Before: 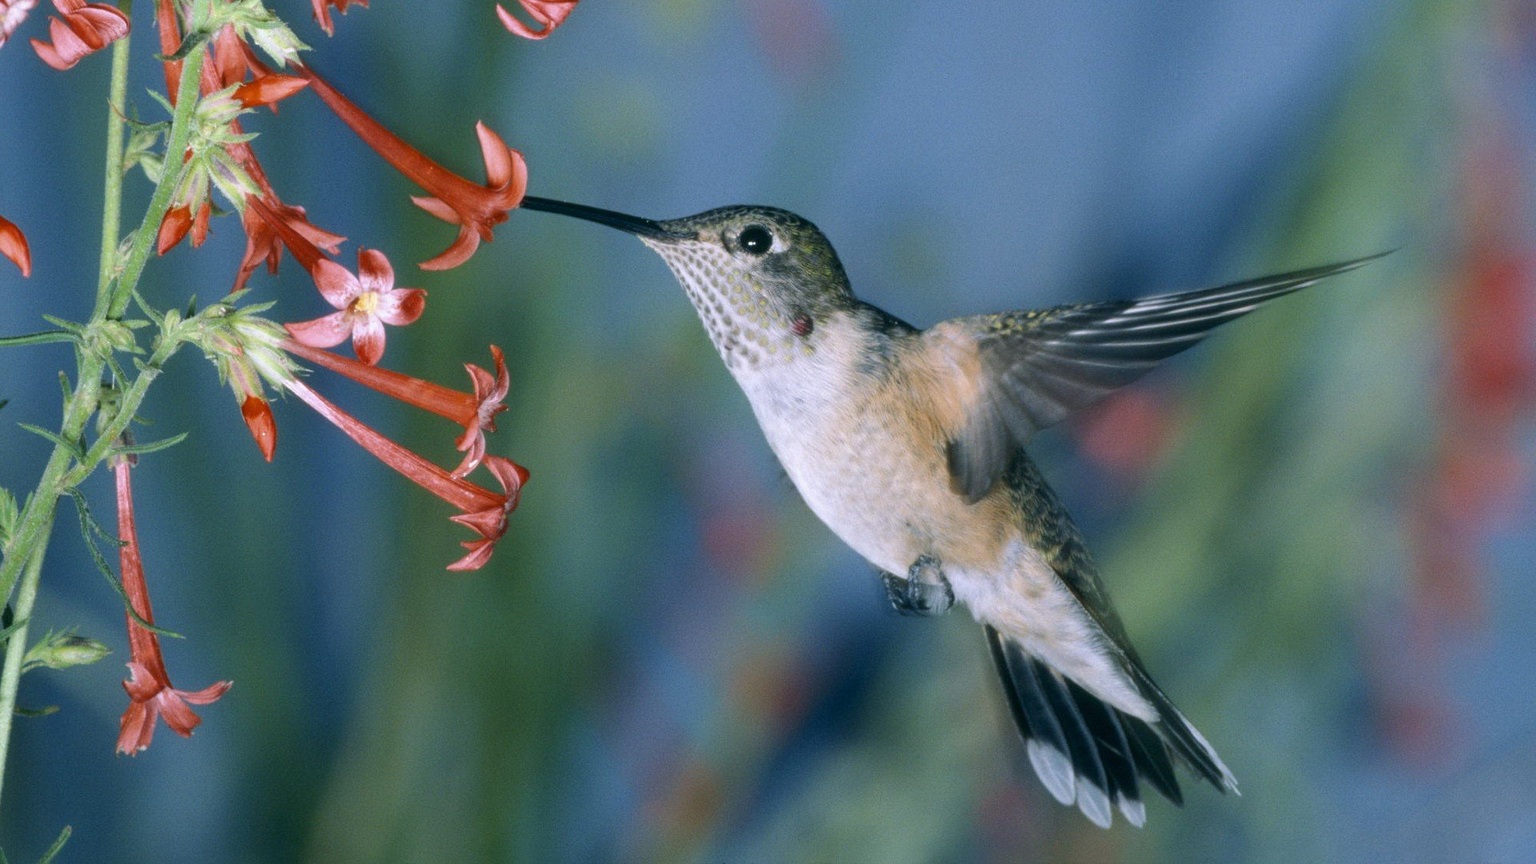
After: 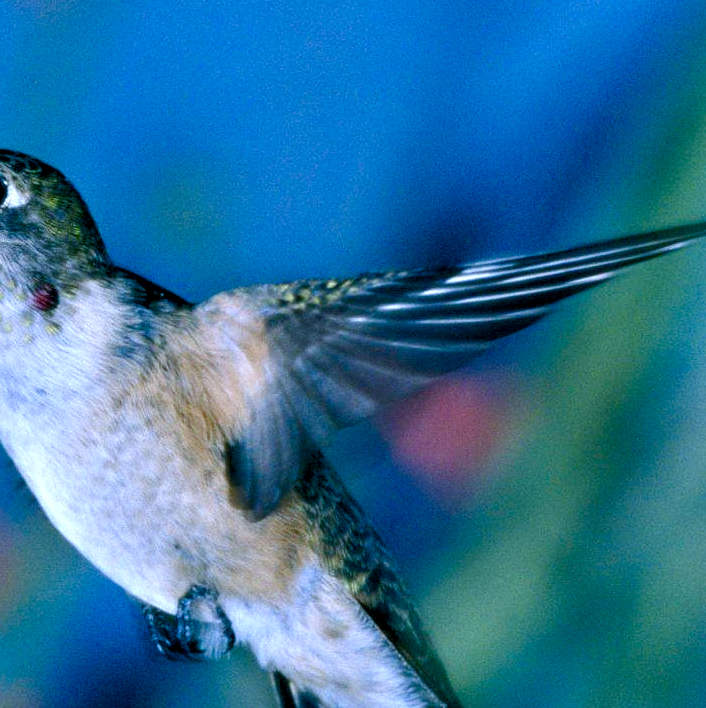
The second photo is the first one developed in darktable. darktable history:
contrast equalizer: octaves 7, y [[0.6 ×6], [0.55 ×6], [0 ×6], [0 ×6], [0 ×6]]
exposure: exposure -0.059 EV, compensate exposure bias true, compensate highlight preservation false
color calibration: output R [0.994, 0.059, -0.119, 0], output G [-0.036, 1.09, -0.119, 0], output B [0.078, -0.108, 0.961, 0], illuminant custom, x 0.392, y 0.392, temperature 3852.28 K
crop and rotate: left 49.913%, top 10.146%, right 13.267%, bottom 24.24%
color balance rgb: highlights gain › luminance 14.946%, perceptual saturation grading › global saturation 20%, perceptual saturation grading › highlights -49.558%, perceptual saturation grading › shadows 25.453%, global vibrance 20%
